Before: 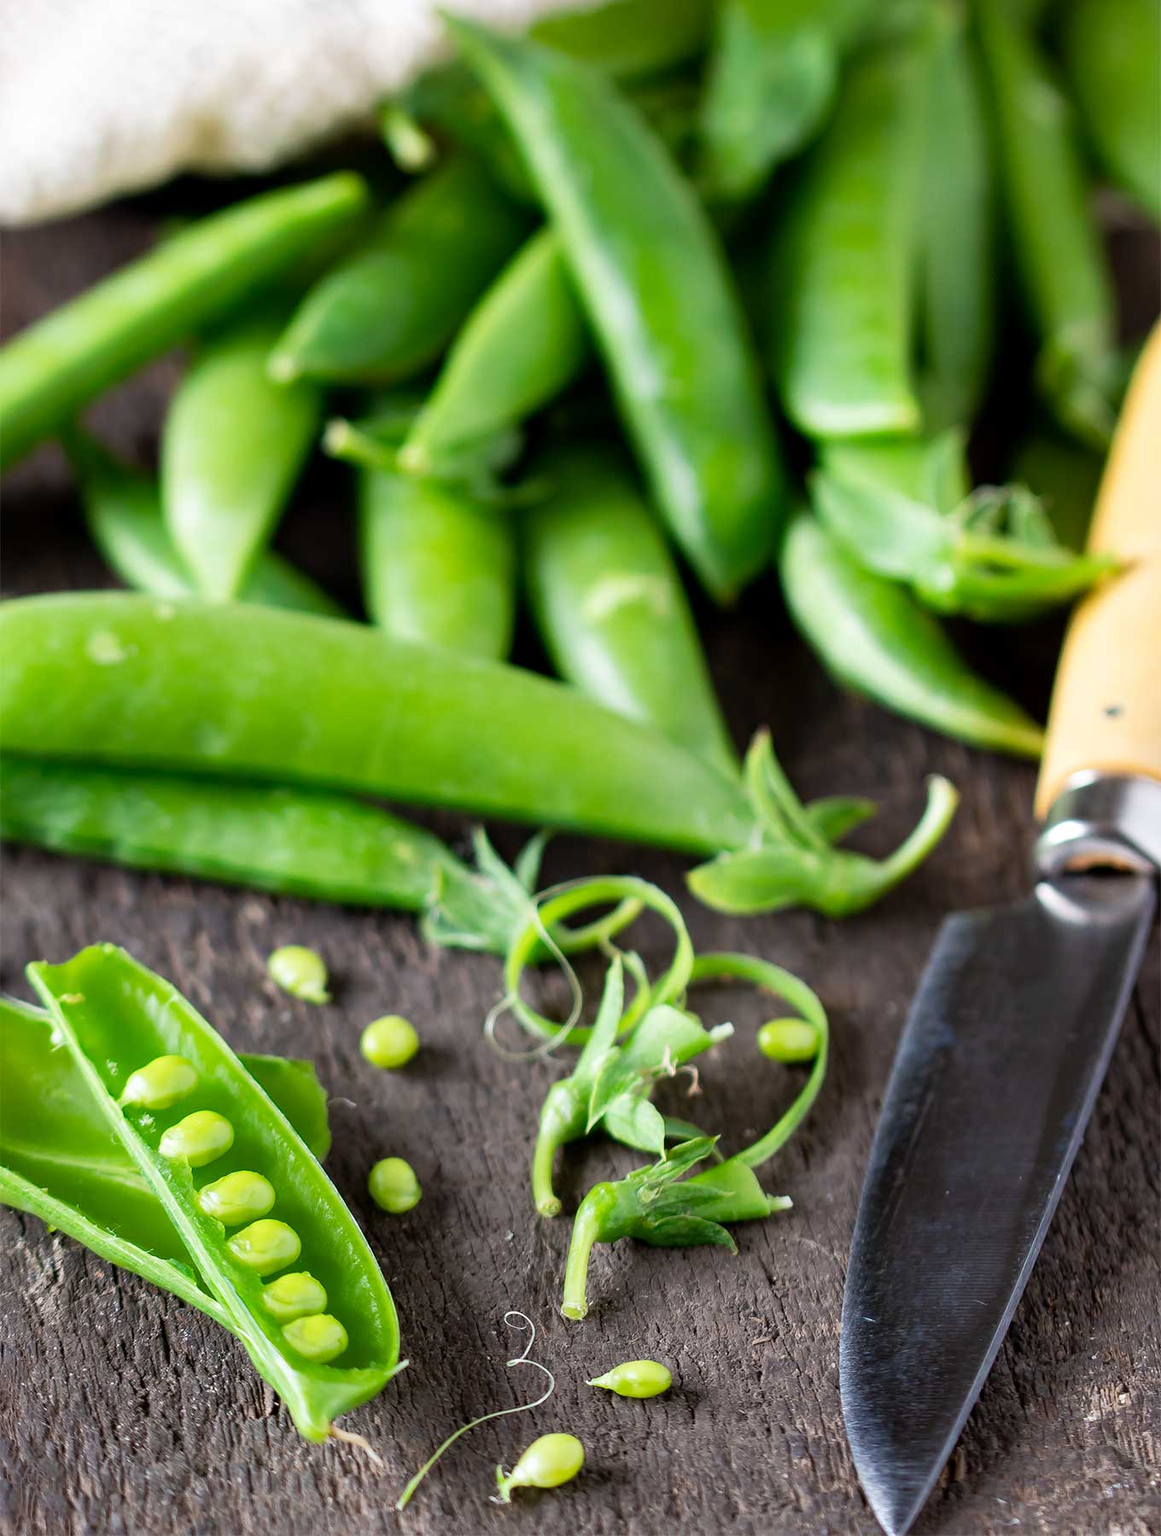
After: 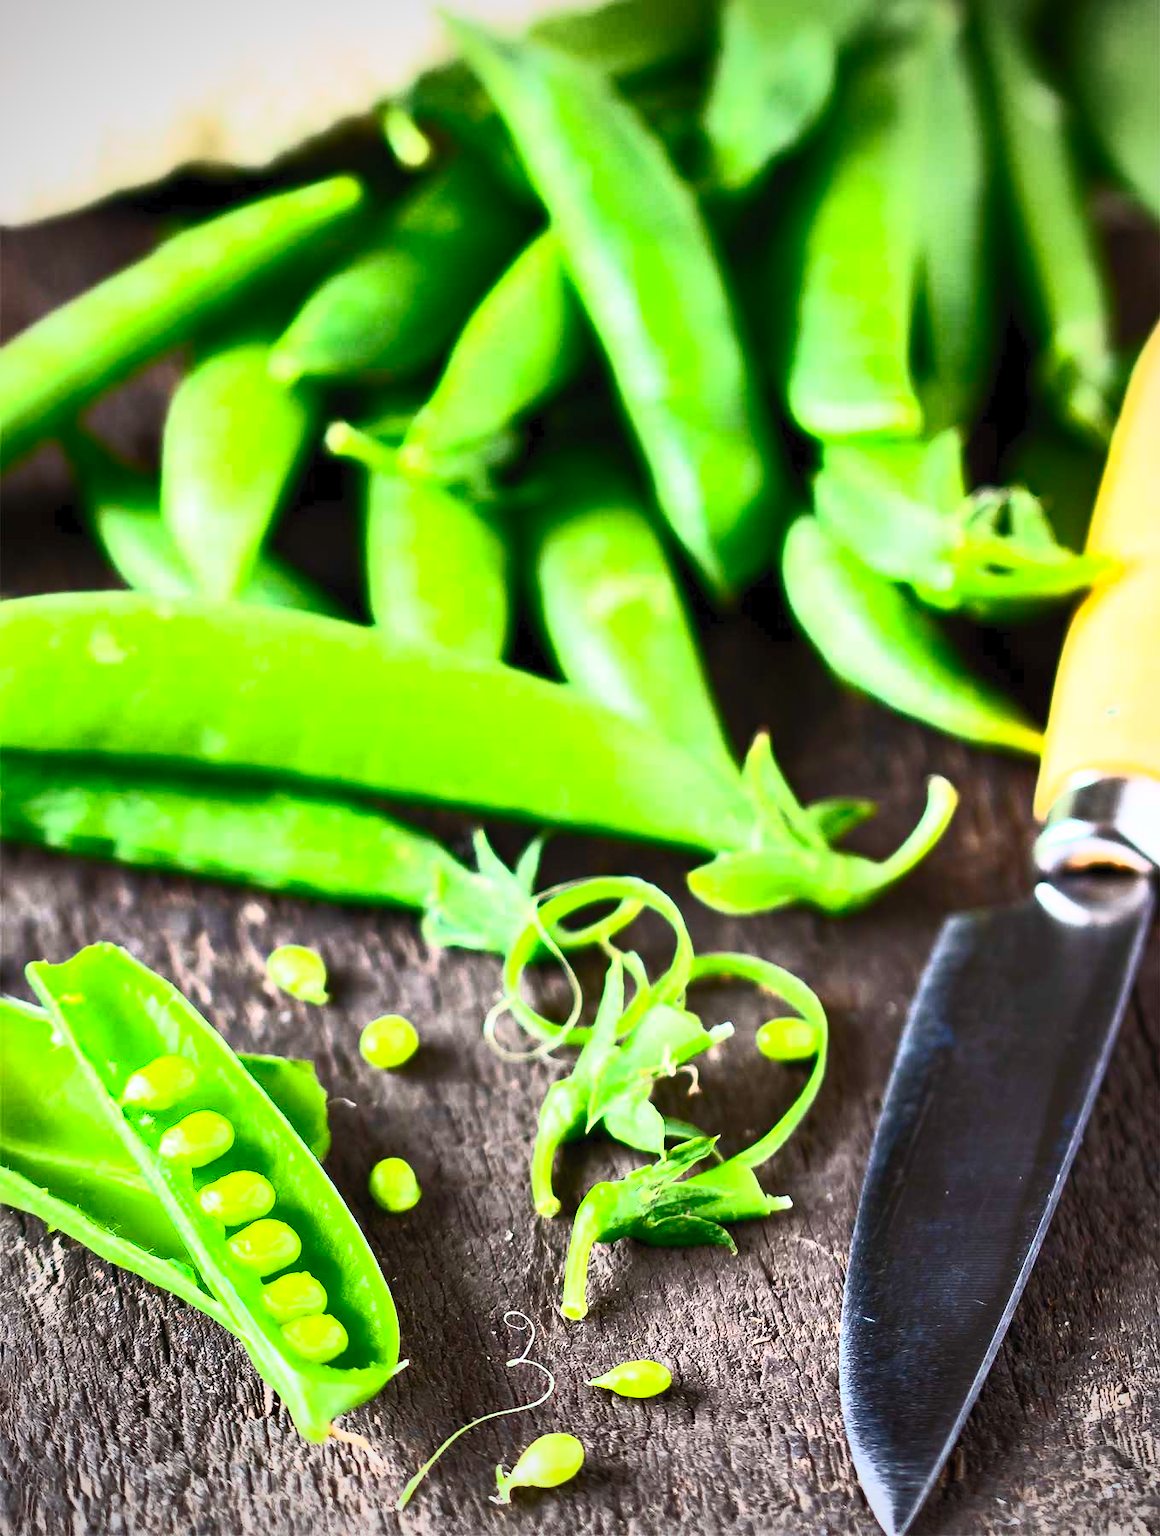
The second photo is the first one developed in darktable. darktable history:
contrast brightness saturation: contrast 0.83, brightness 0.59, saturation 0.59
vignetting: on, module defaults
